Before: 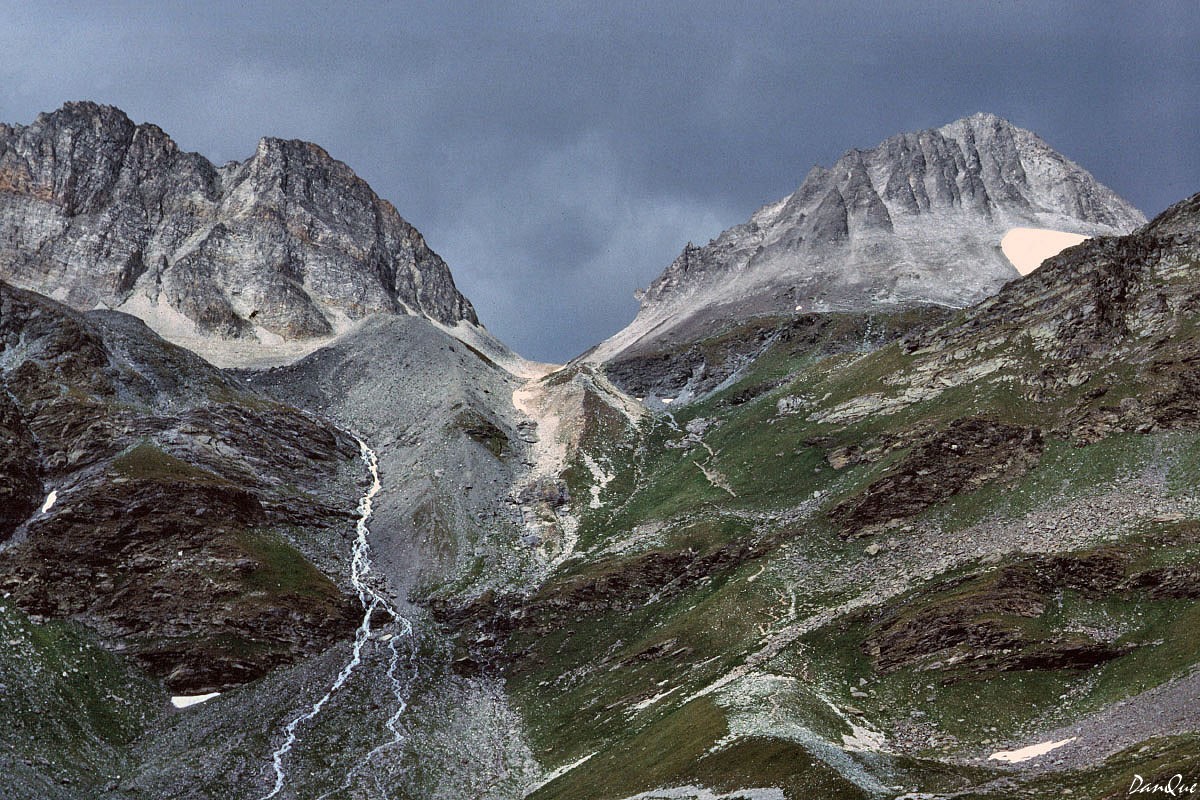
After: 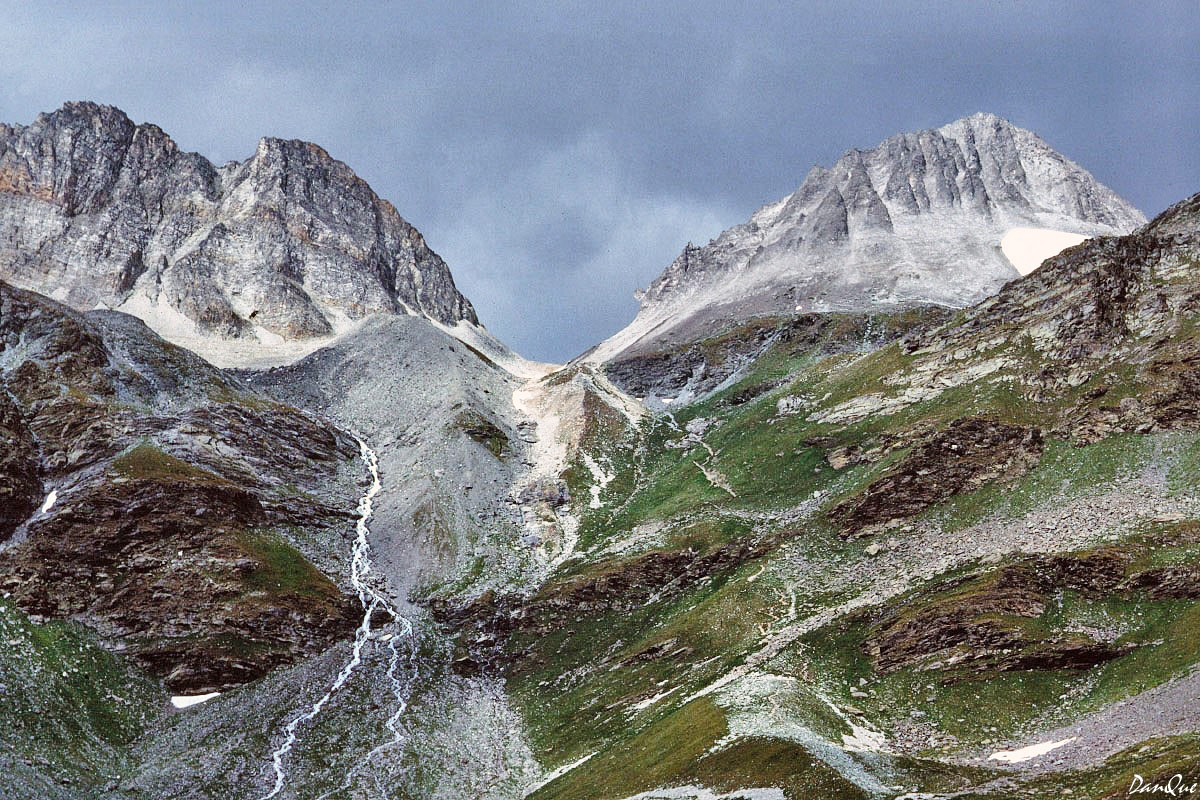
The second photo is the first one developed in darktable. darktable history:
shadows and highlights: on, module defaults
base curve: curves: ch0 [(0, 0) (0.028, 0.03) (0.121, 0.232) (0.46, 0.748) (0.859, 0.968) (1, 1)], preserve colors none
